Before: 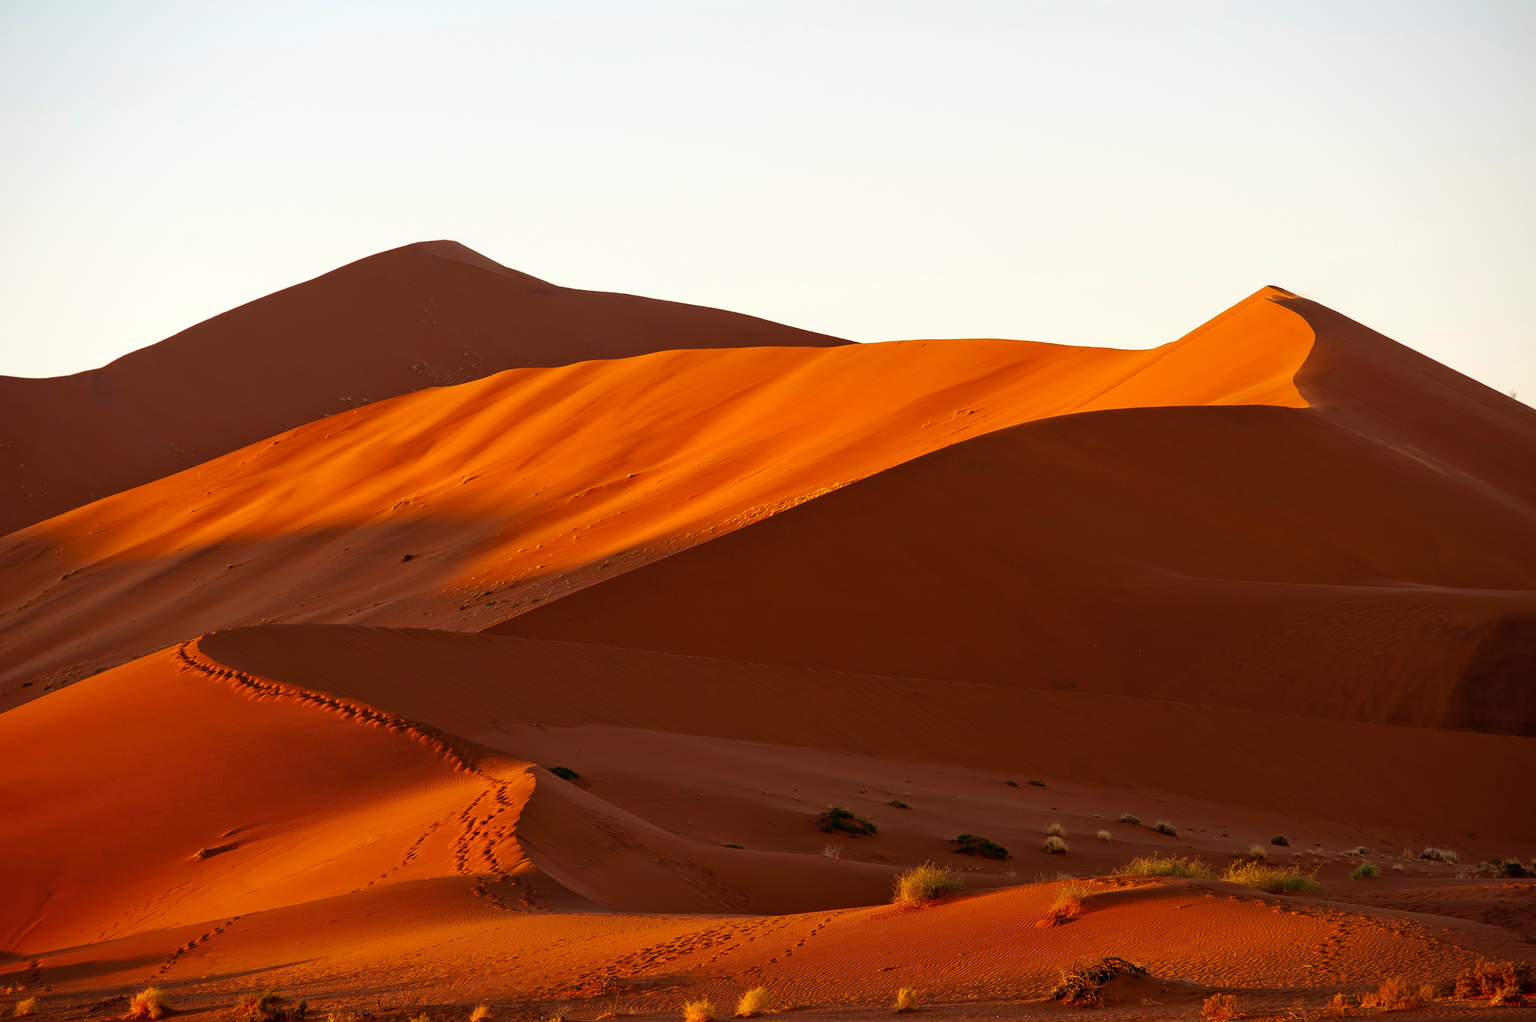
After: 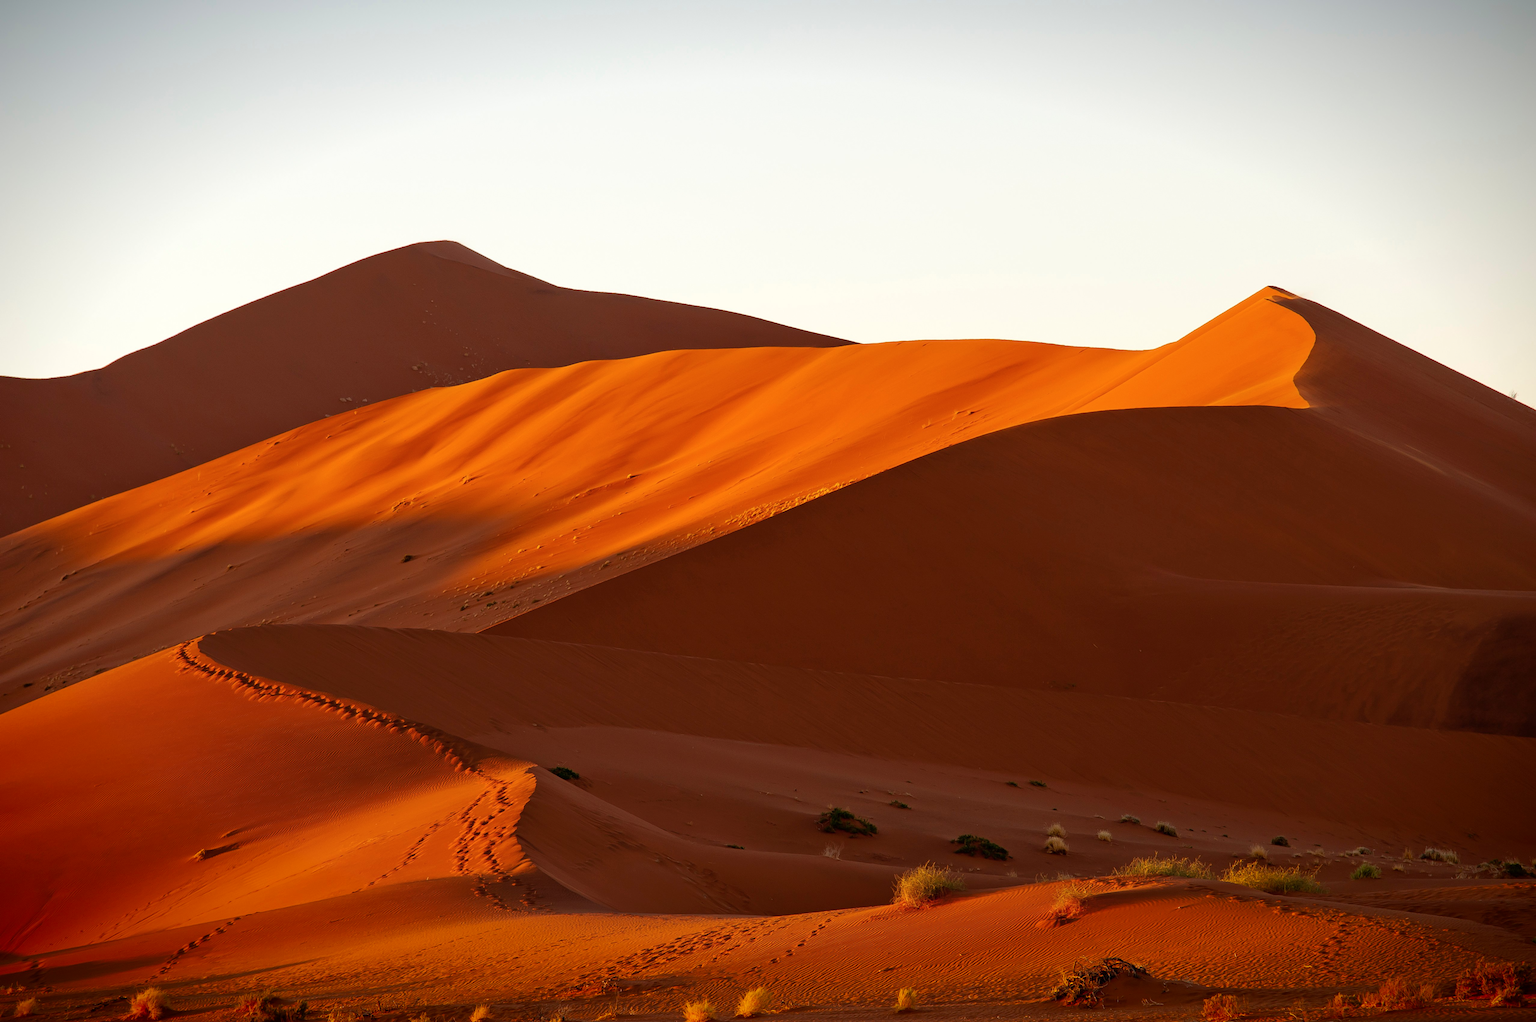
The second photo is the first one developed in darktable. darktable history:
vignetting: fall-off start 98.29%, fall-off radius 100%, brightness -1, saturation 0.5, width/height ratio 1.428
color correction: saturation 0.98
